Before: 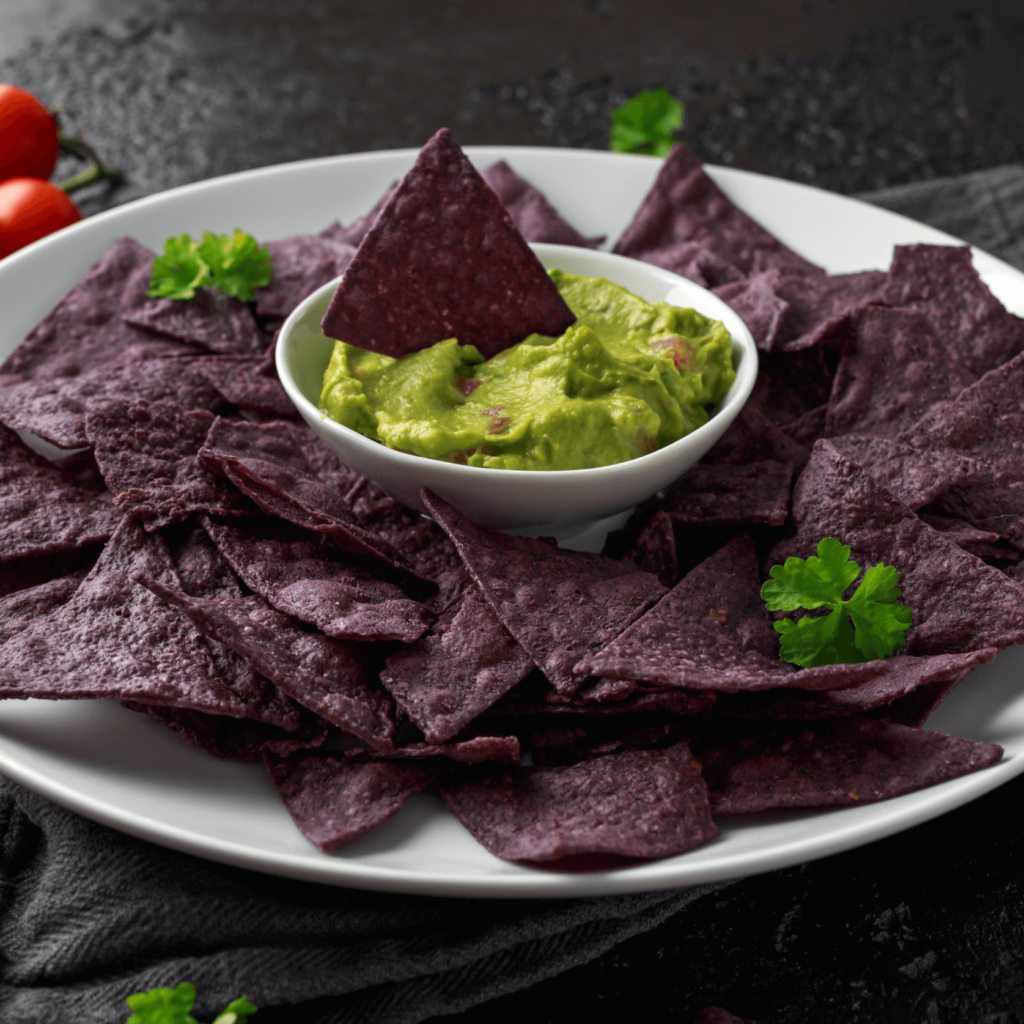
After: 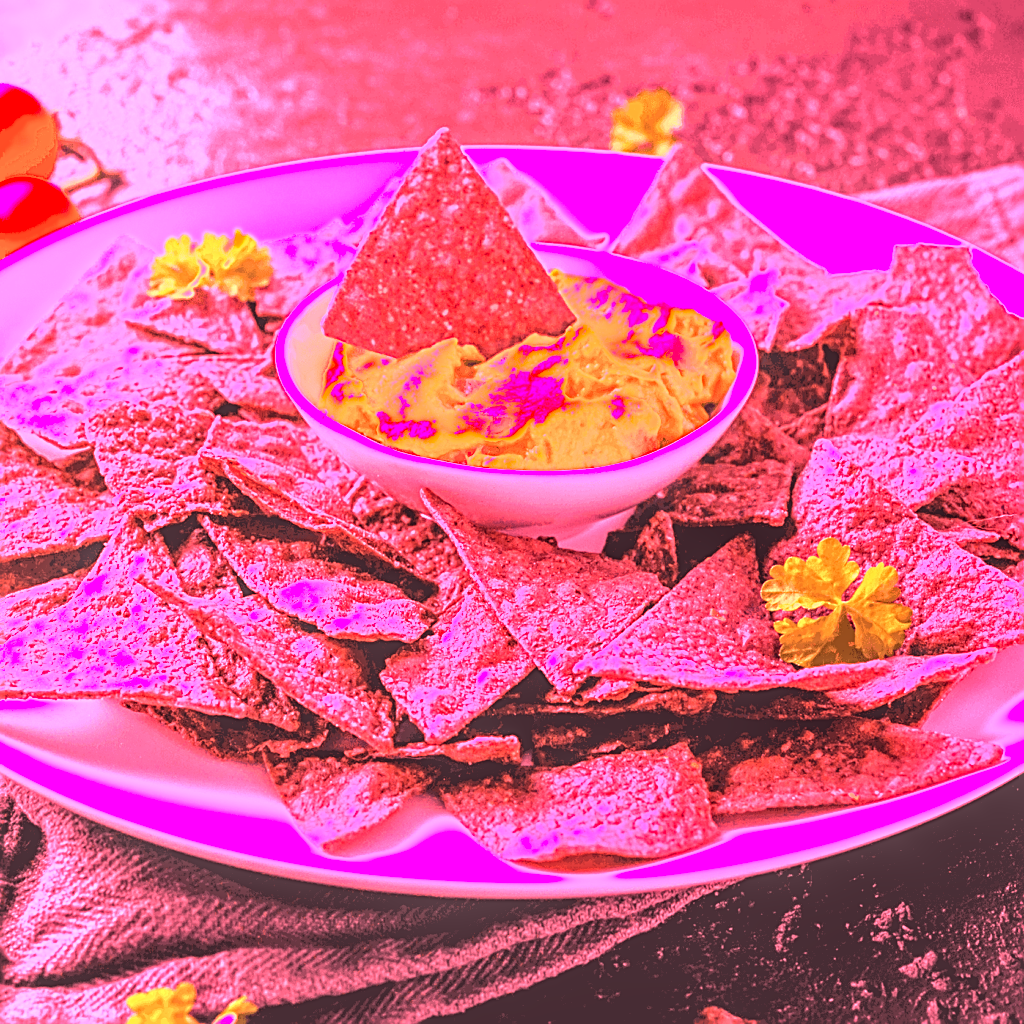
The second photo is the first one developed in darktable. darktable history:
exposure: black level correction 0, exposure 1.173 EV, compensate exposure bias true, compensate highlight preservation false
sharpen: on, module defaults
local contrast: on, module defaults
white balance: red 4.26, blue 1.802
